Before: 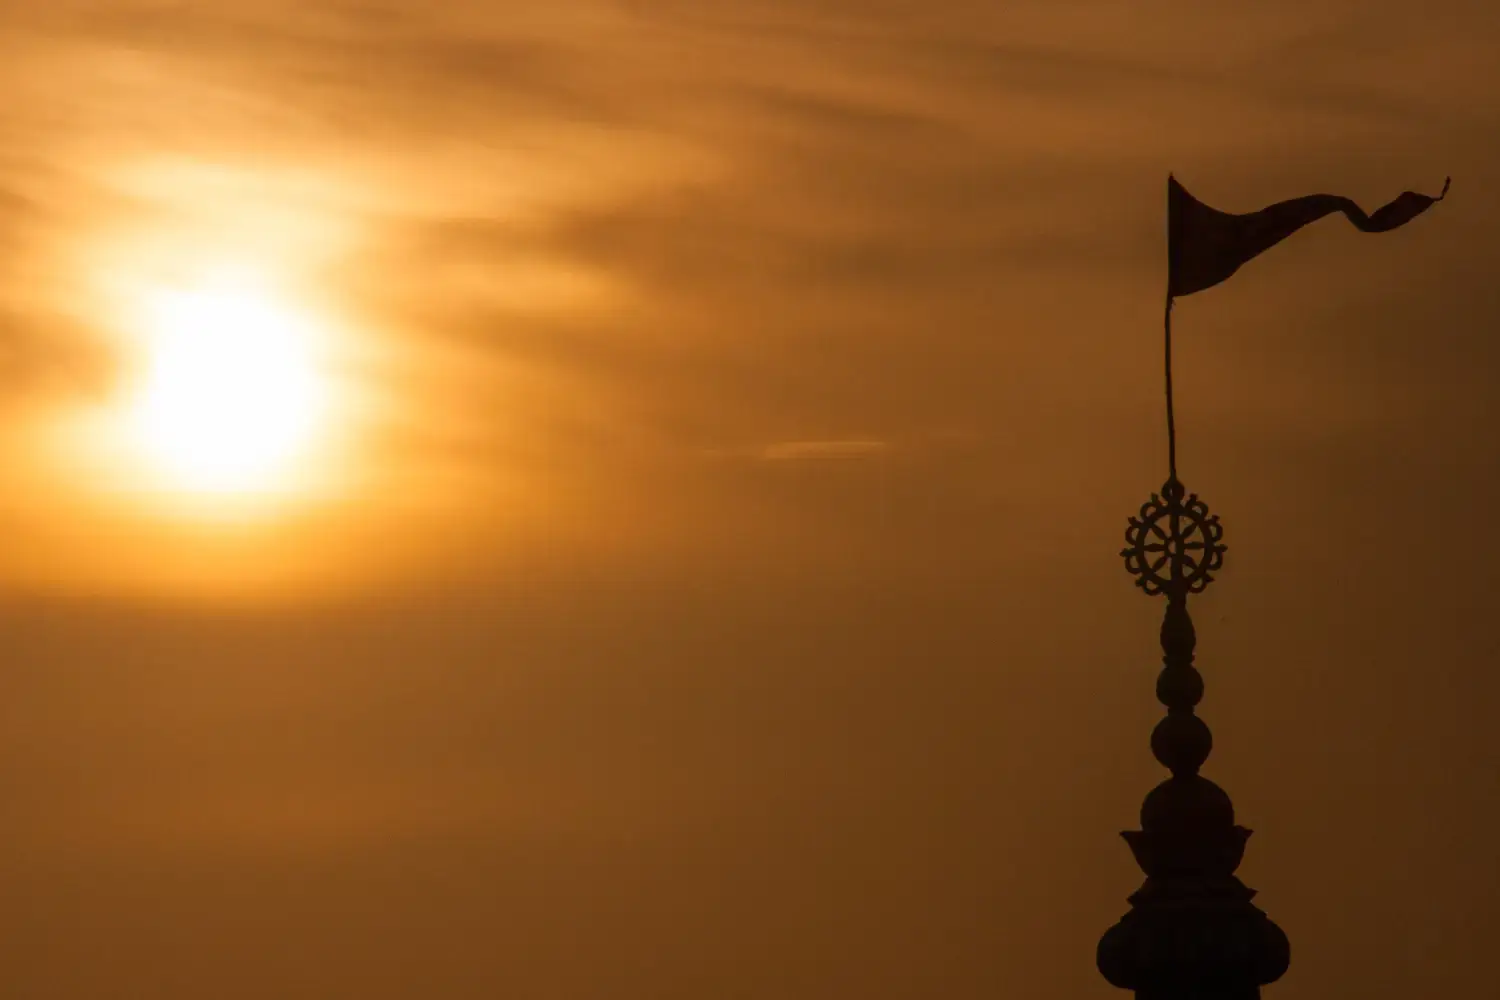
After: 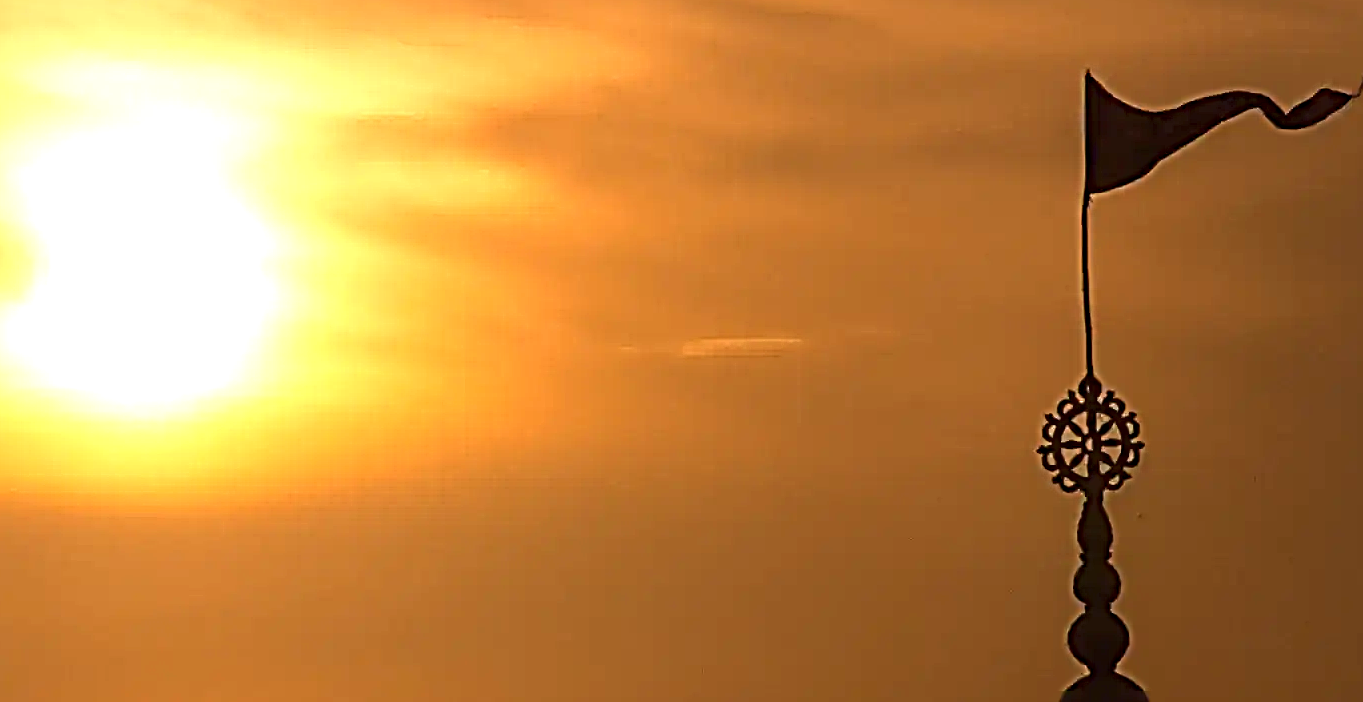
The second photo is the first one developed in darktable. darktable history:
crop: left 5.596%, top 10.314%, right 3.534%, bottom 19.395%
sharpen: radius 4.001, amount 2
exposure: black level correction 0, exposure 1.015 EV, compensate exposure bias true, compensate highlight preservation false
